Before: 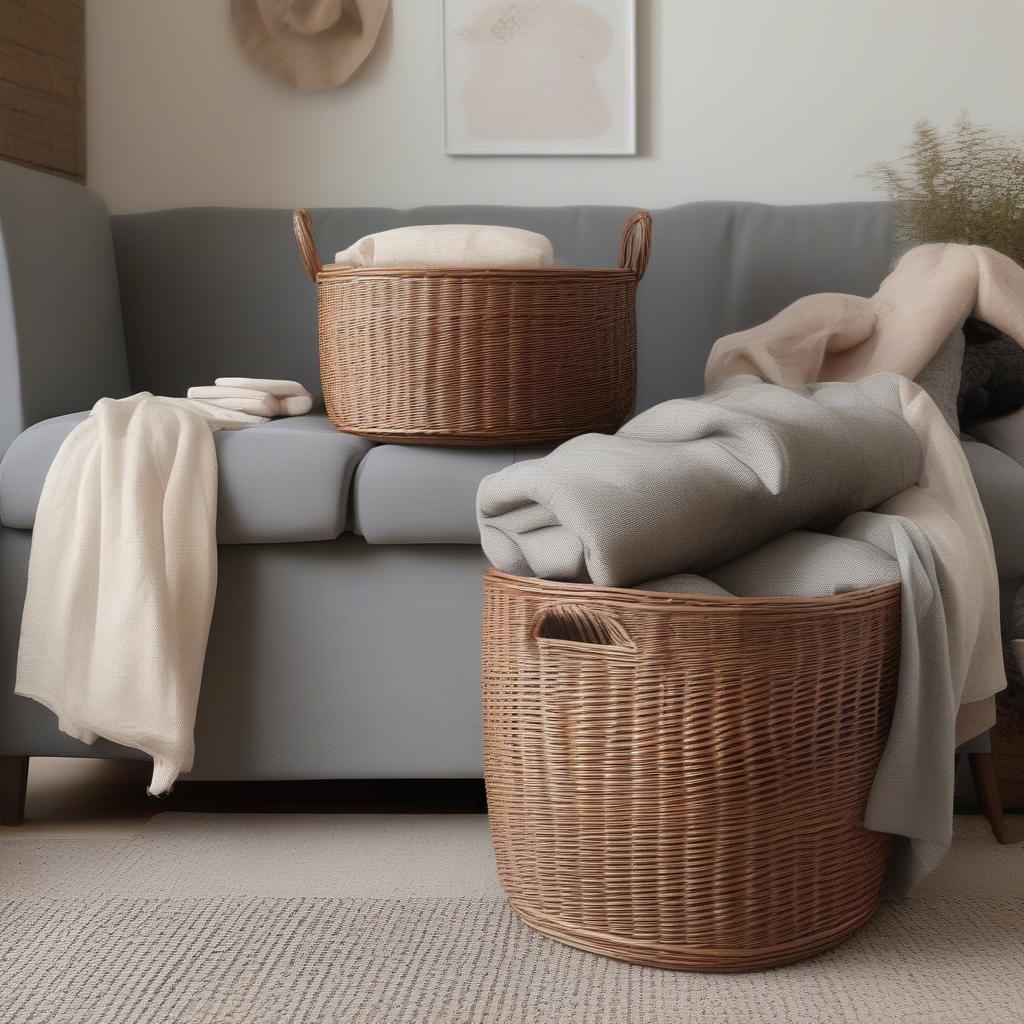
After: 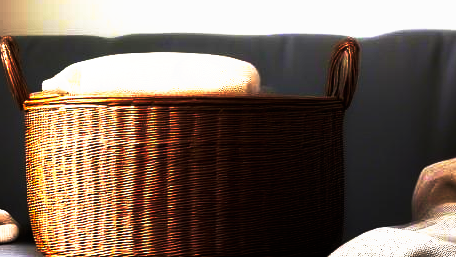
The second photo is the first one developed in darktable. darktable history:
tone curve: curves: ch0 [(0, 0) (0.003, 0) (0.011, 0.001) (0.025, 0.003) (0.044, 0.003) (0.069, 0.006) (0.1, 0.009) (0.136, 0.014) (0.177, 0.029) (0.224, 0.061) (0.277, 0.127) (0.335, 0.218) (0.399, 0.38) (0.468, 0.588) (0.543, 0.809) (0.623, 0.947) (0.709, 0.987) (0.801, 0.99) (0.898, 0.99) (1, 1)], preserve colors none
crop: left 28.637%, top 16.828%, right 26.778%, bottom 58.019%
base curve: curves: ch0 [(0, 0) (0.564, 0.291) (0.802, 0.731) (1, 1)], preserve colors none
exposure: exposure 0.601 EV, compensate highlight preservation false
